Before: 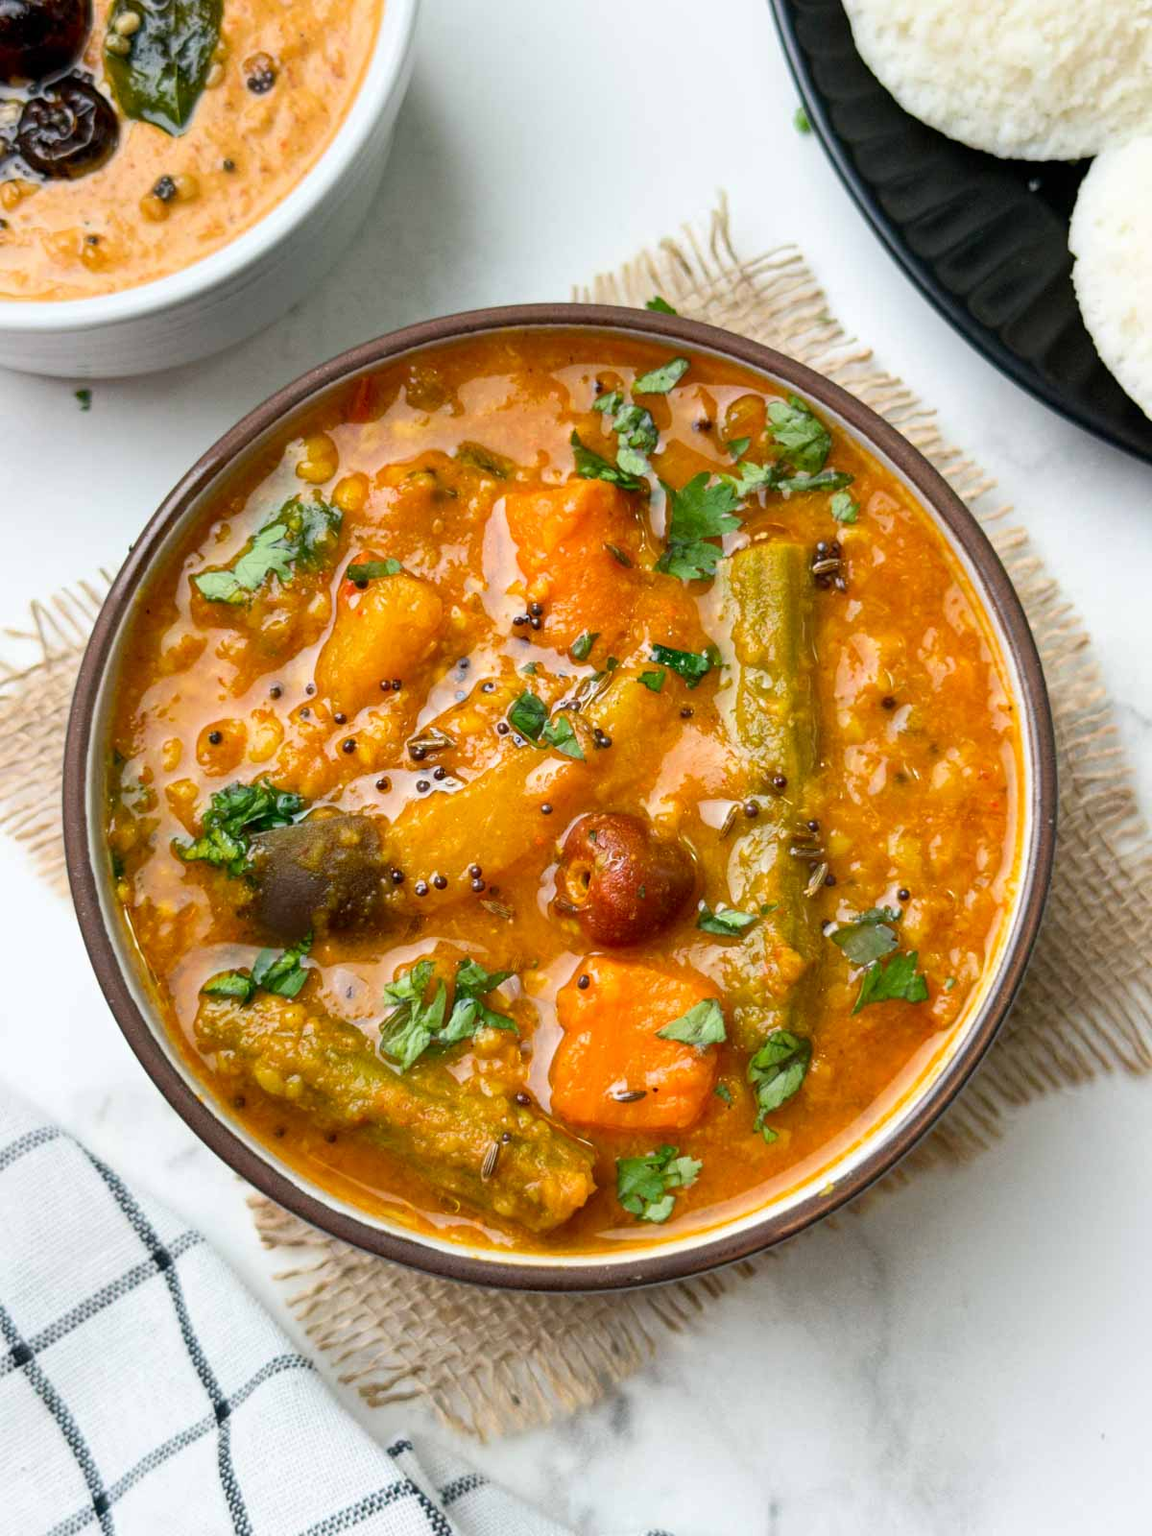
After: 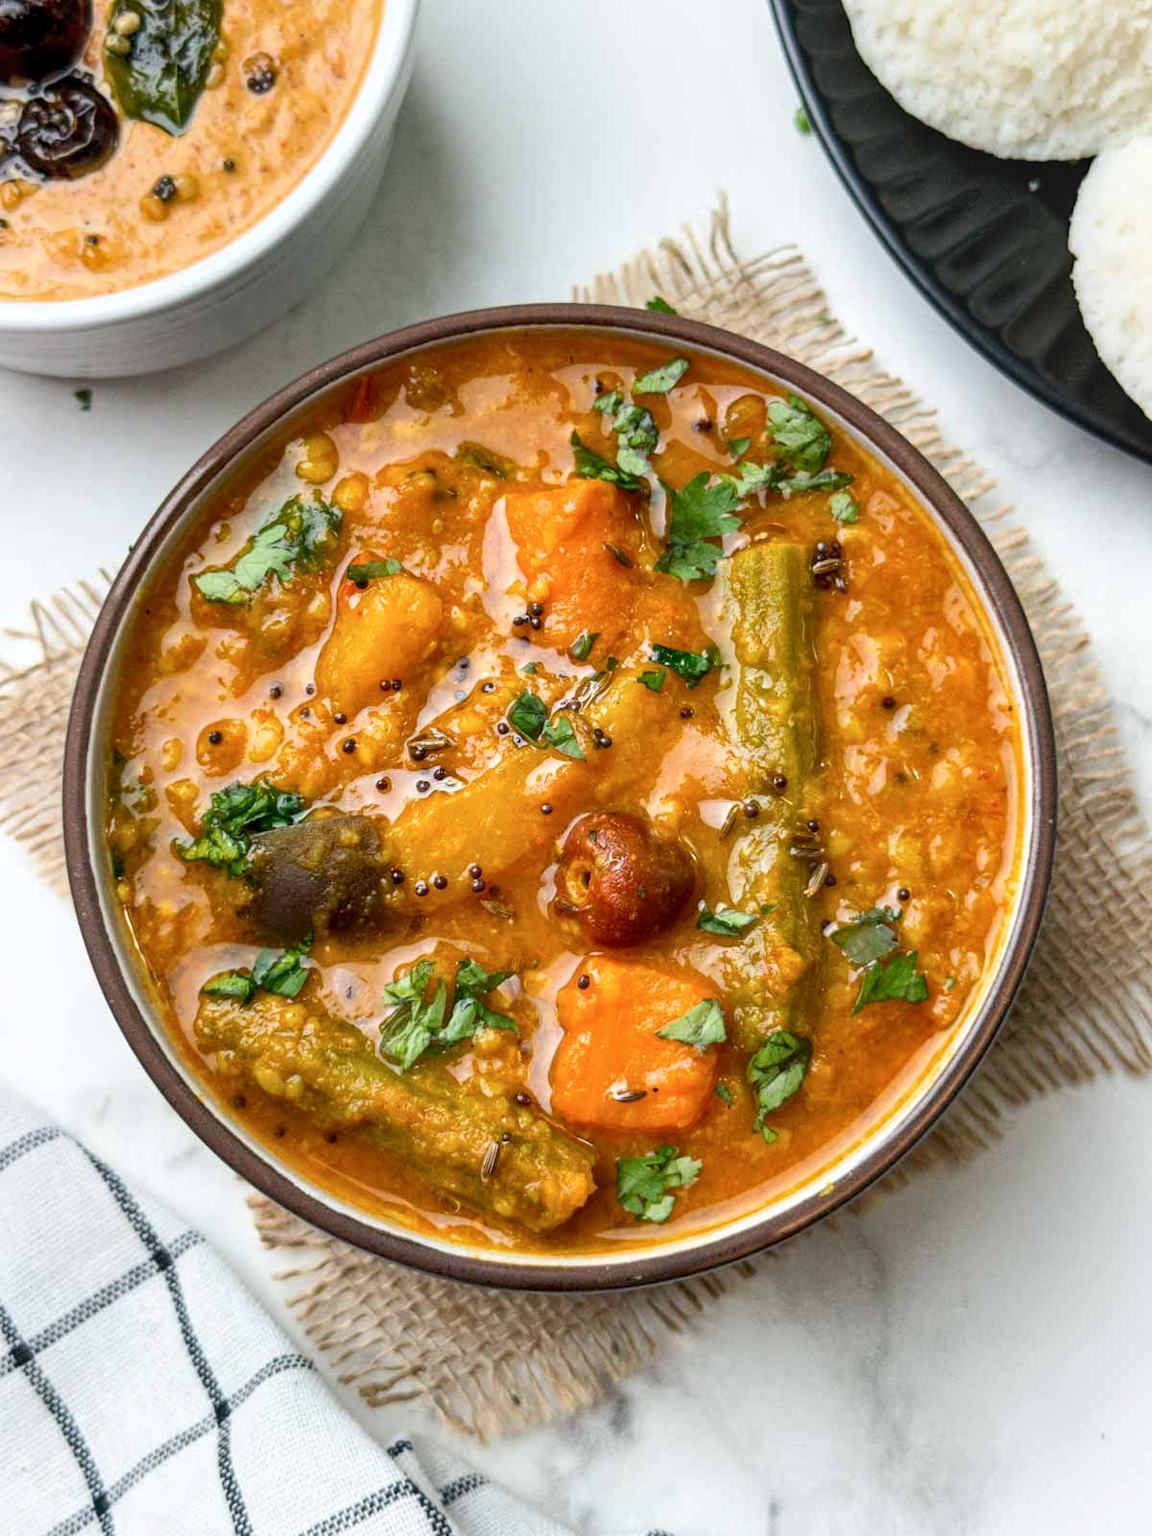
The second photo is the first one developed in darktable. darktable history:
local contrast: on, module defaults
contrast brightness saturation: saturation -0.05
